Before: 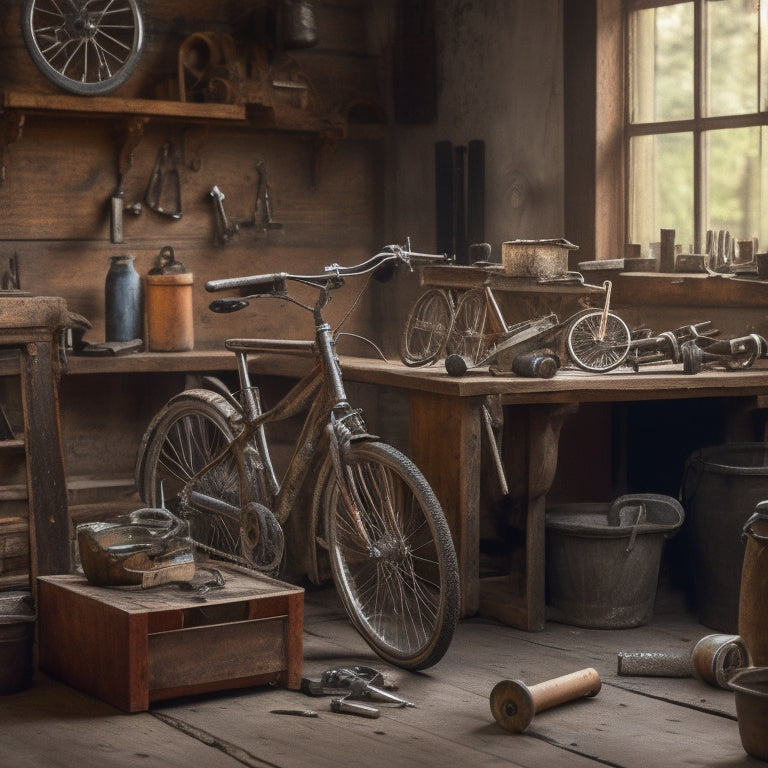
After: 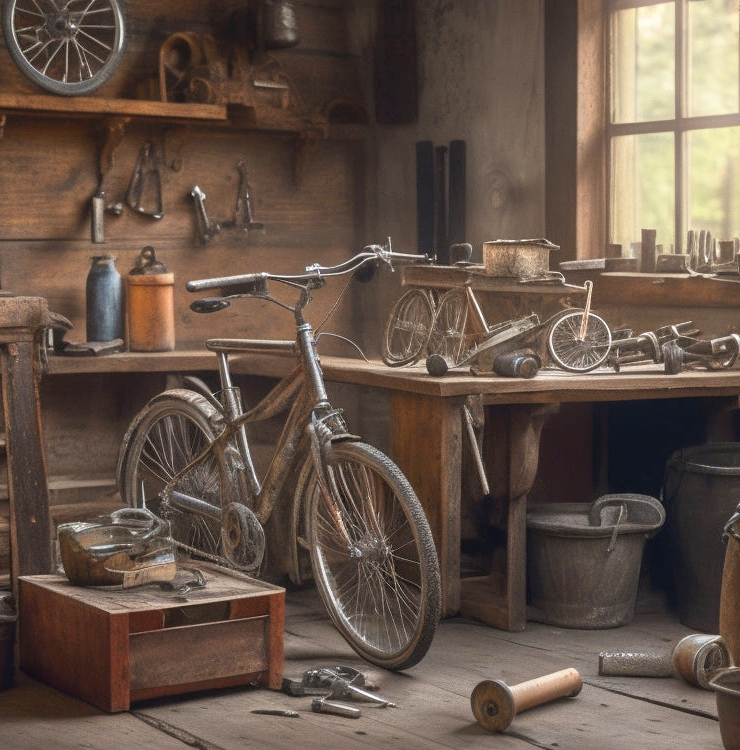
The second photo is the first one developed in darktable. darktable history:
tone equalizer: -8 EV 1 EV, -7 EV 1 EV, -6 EV 1 EV, -5 EV 1 EV, -4 EV 1 EV, -3 EV 0.75 EV, -2 EV 0.5 EV, -1 EV 0.25 EV
bloom: size 5%, threshold 95%, strength 15%
crop and rotate: left 2.536%, right 1.107%, bottom 2.246%
